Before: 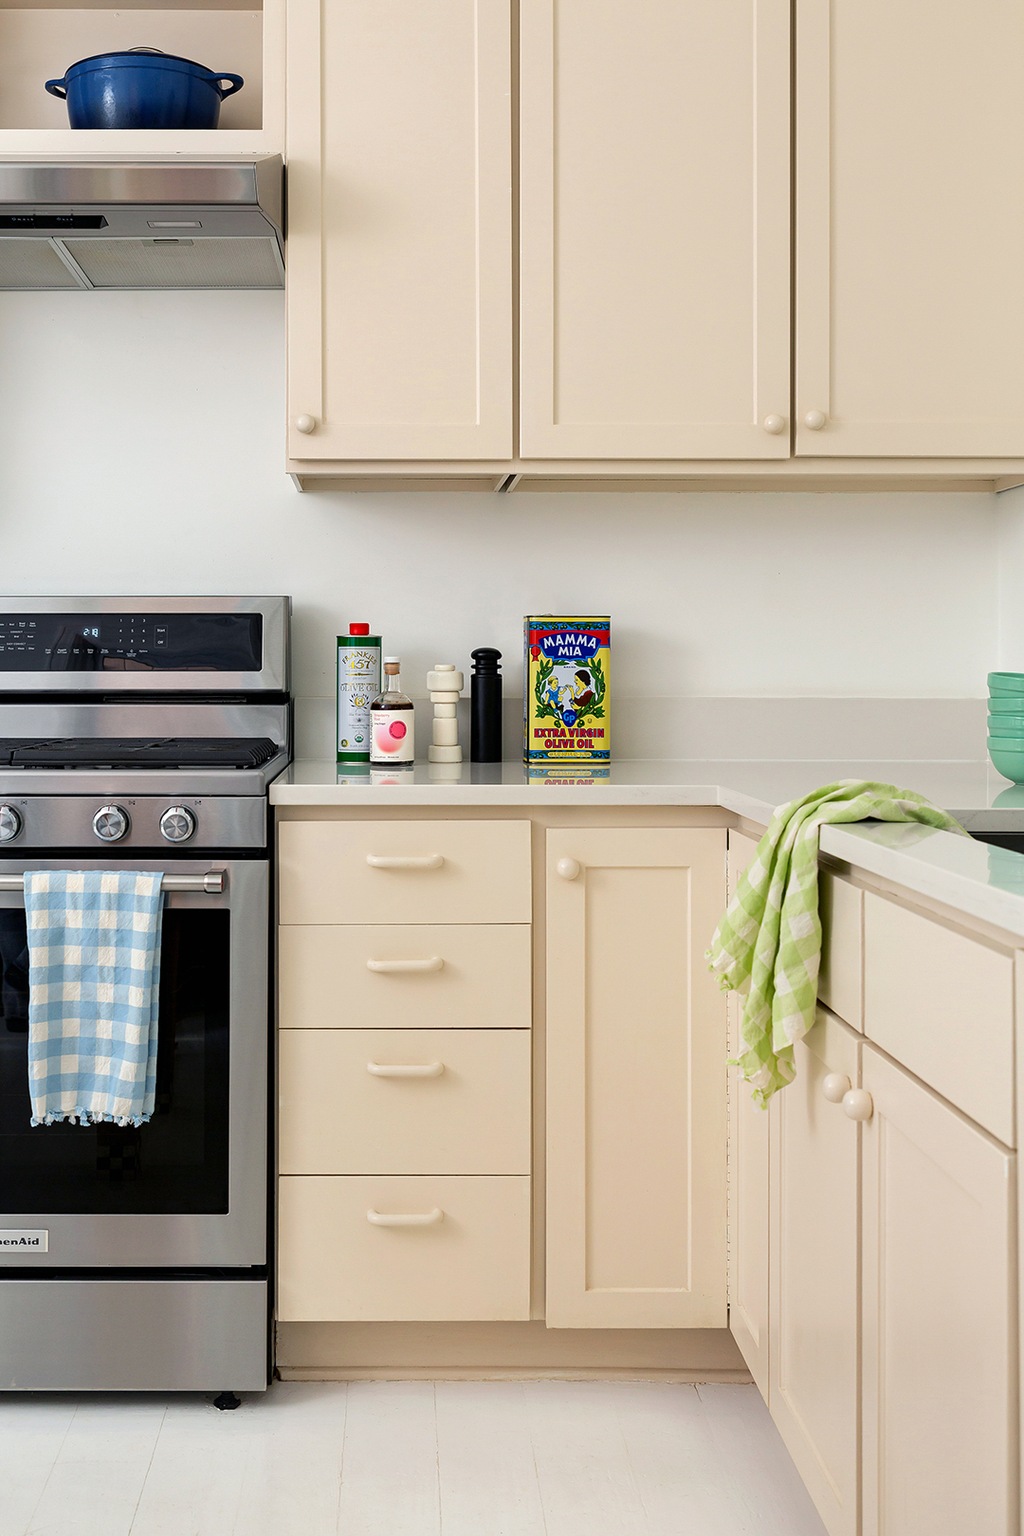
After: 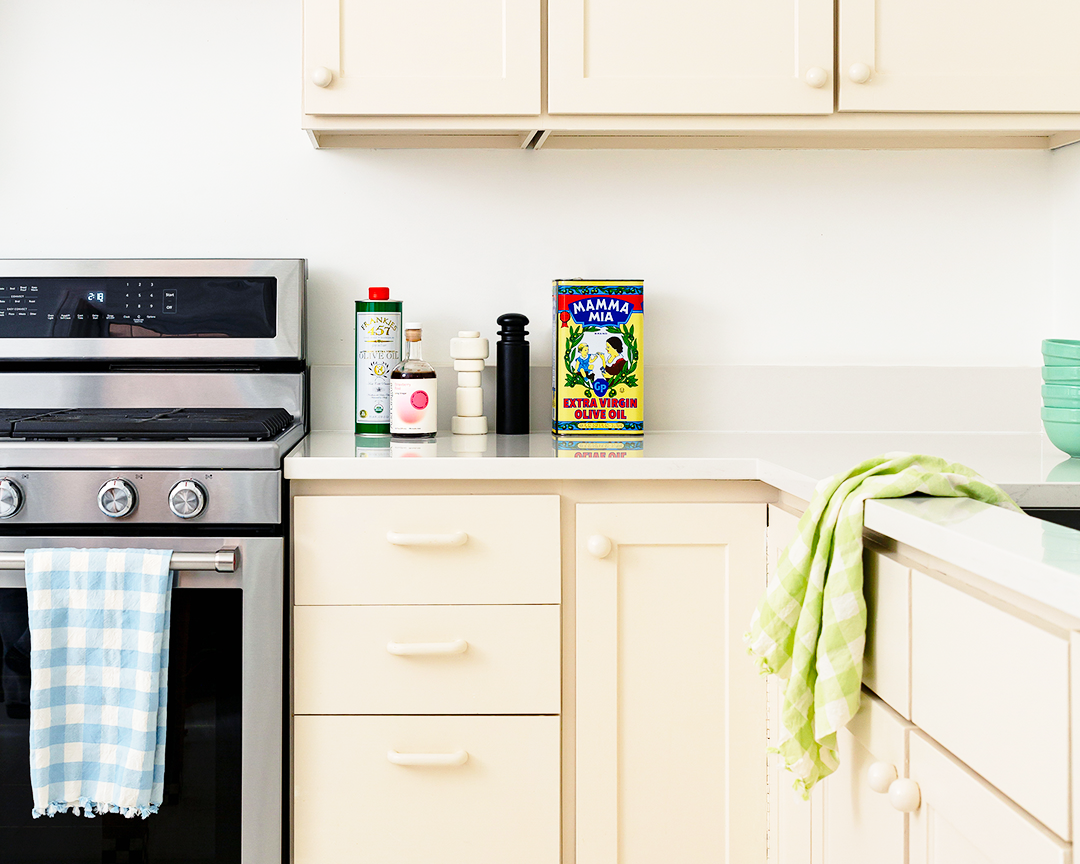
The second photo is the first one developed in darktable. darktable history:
base curve: curves: ch0 [(0, 0) (0.028, 0.03) (0.121, 0.232) (0.46, 0.748) (0.859, 0.968) (1, 1)], preserve colors none
crop and rotate: top 22.846%, bottom 23.807%
